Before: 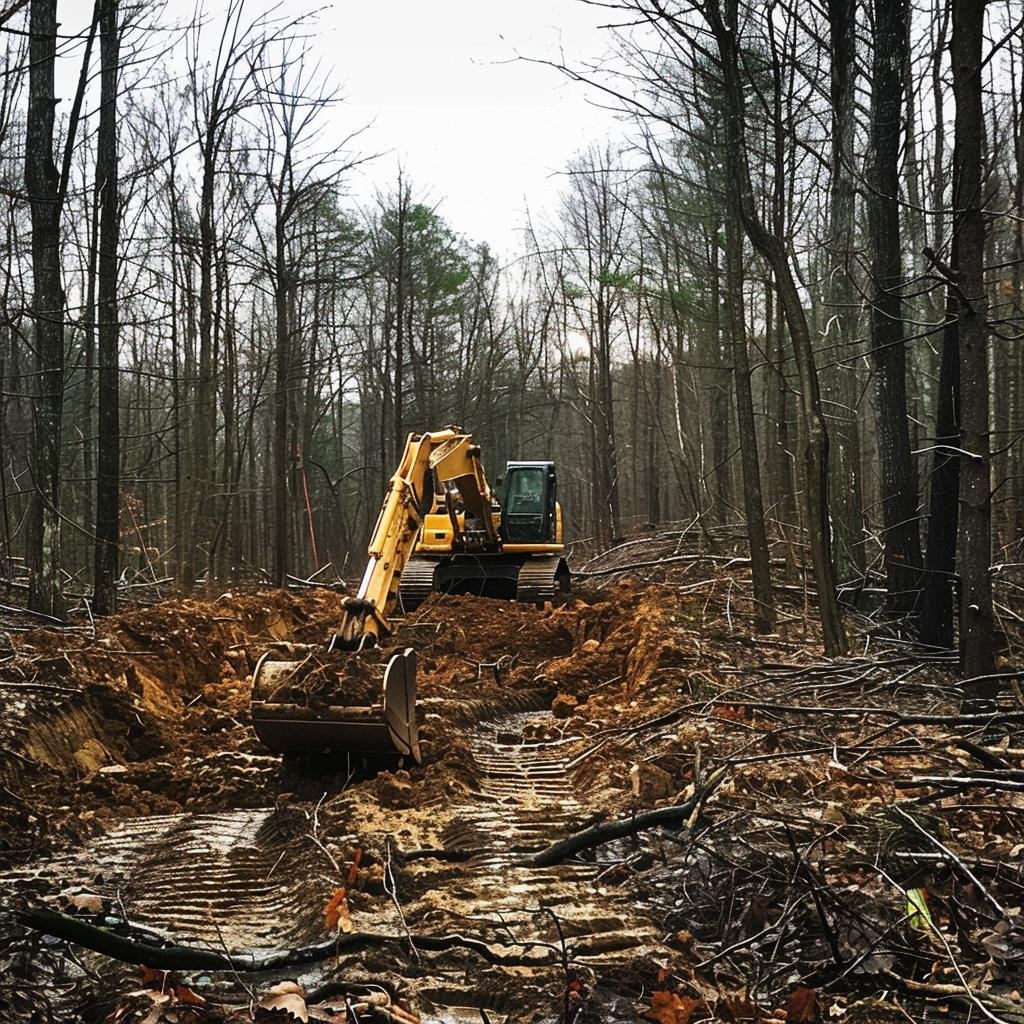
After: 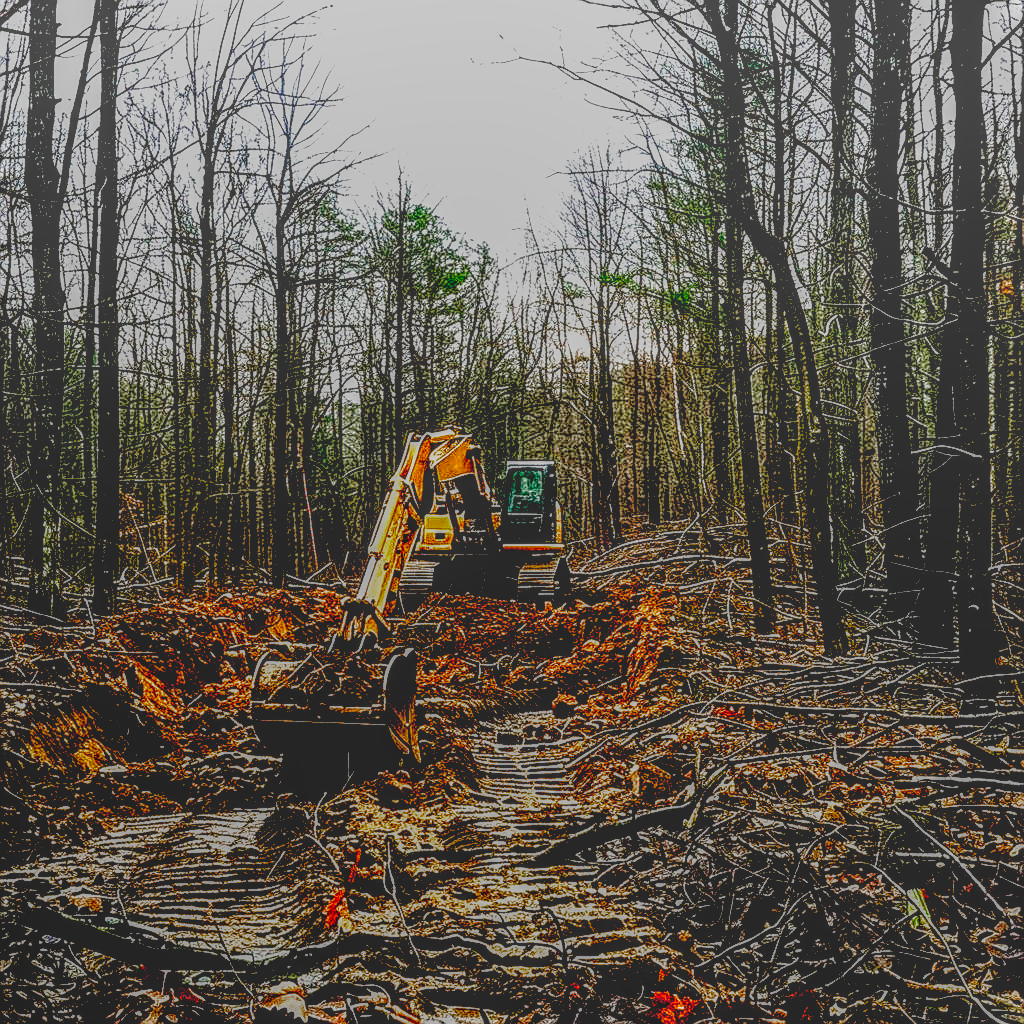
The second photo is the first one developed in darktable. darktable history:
exposure: black level correction 0.054, exposure -0.031 EV, compensate highlight preservation false
base curve: curves: ch0 [(0, 0) (0.026, 0.03) (0.109, 0.232) (0.351, 0.748) (0.669, 0.968) (1, 1)], preserve colors none
local contrast: highlights 1%, shadows 3%, detail 200%, midtone range 0.243
tone equalizer: on, module defaults
sharpen: radius 1.35, amount 1.262, threshold 0.607
